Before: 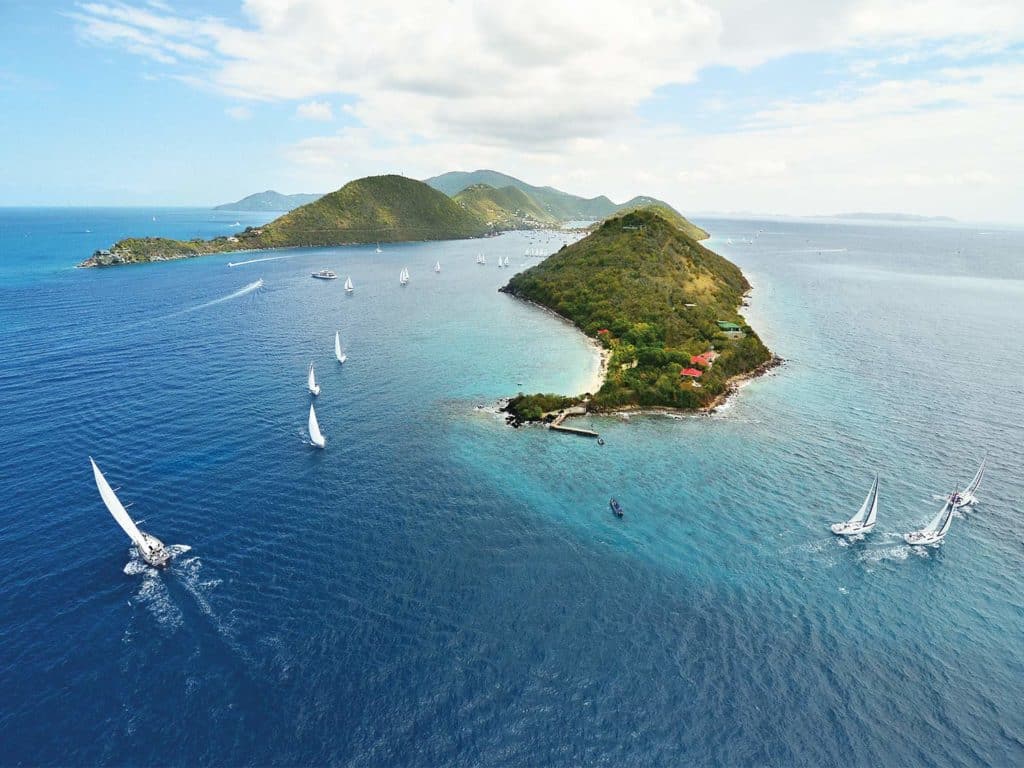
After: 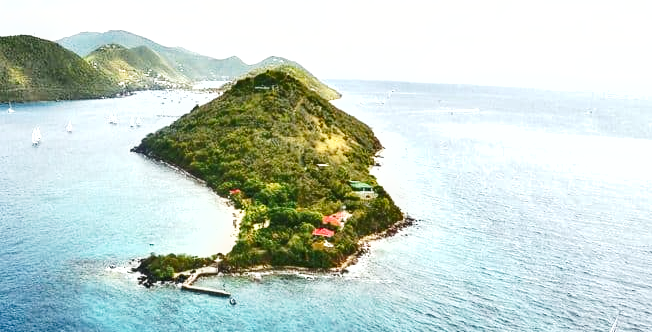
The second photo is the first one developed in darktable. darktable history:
shadows and highlights: low approximation 0.01, soften with gaussian
crop: left 36.005%, top 18.293%, right 0.31%, bottom 38.444%
exposure: black level correction 0, exposure 0.7 EV, compensate exposure bias true, compensate highlight preservation false
base curve: curves: ch0 [(0, 0) (0.204, 0.334) (0.55, 0.733) (1, 1)], preserve colors none
local contrast: on, module defaults
